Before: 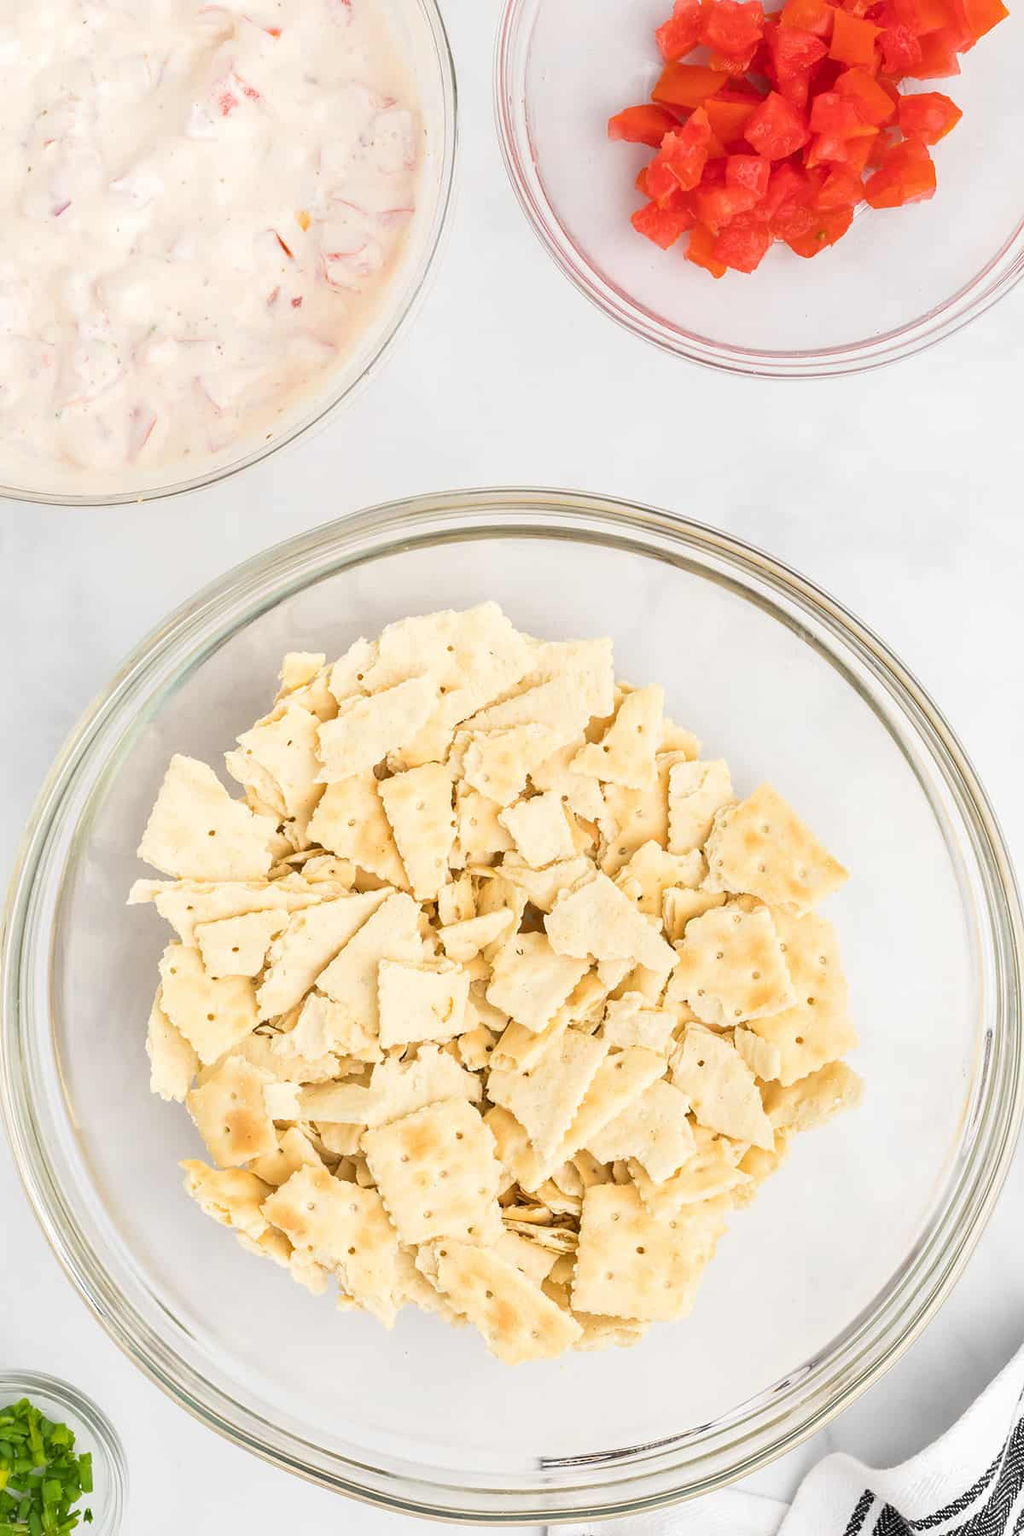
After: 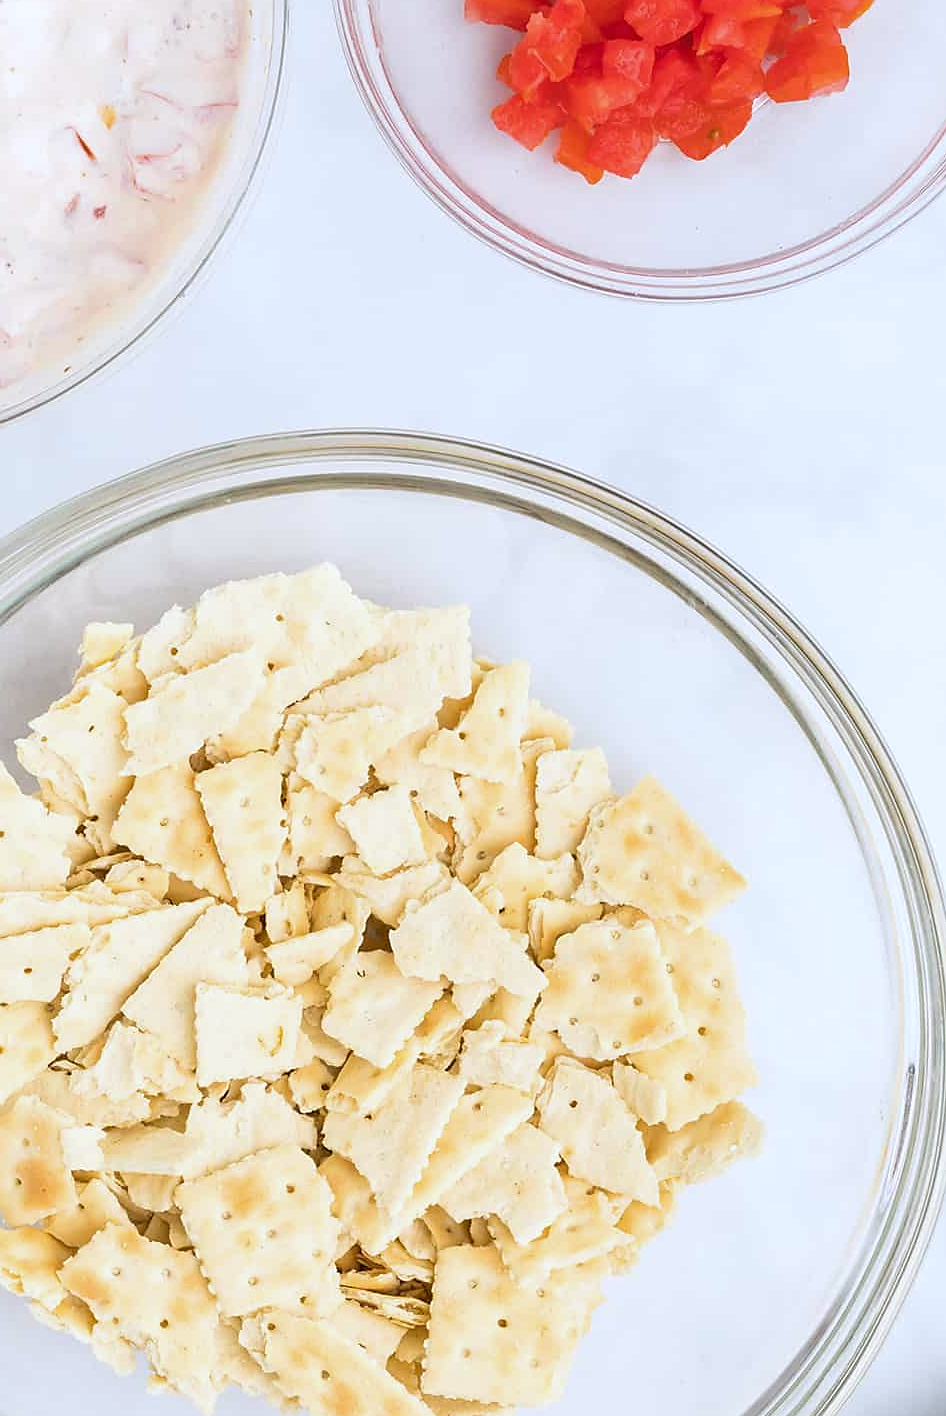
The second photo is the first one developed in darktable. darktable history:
sharpen: radius 1.864, amount 0.398, threshold 1.271
white balance: red 0.954, blue 1.079
crop and rotate: left 20.74%, top 7.912%, right 0.375%, bottom 13.378%
